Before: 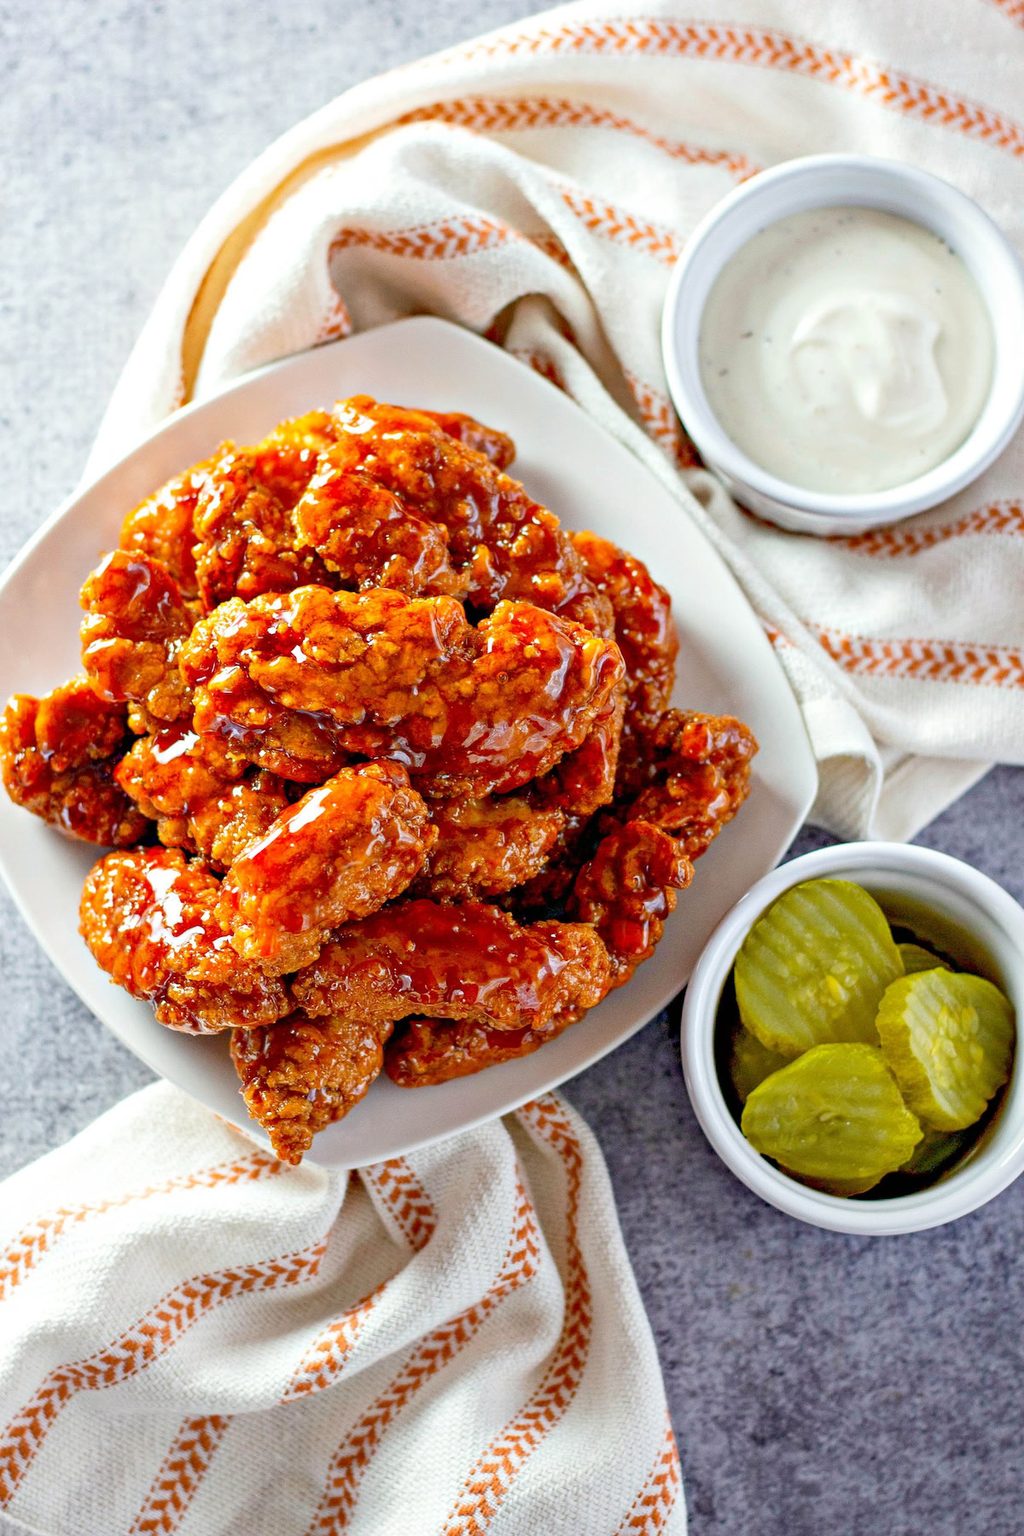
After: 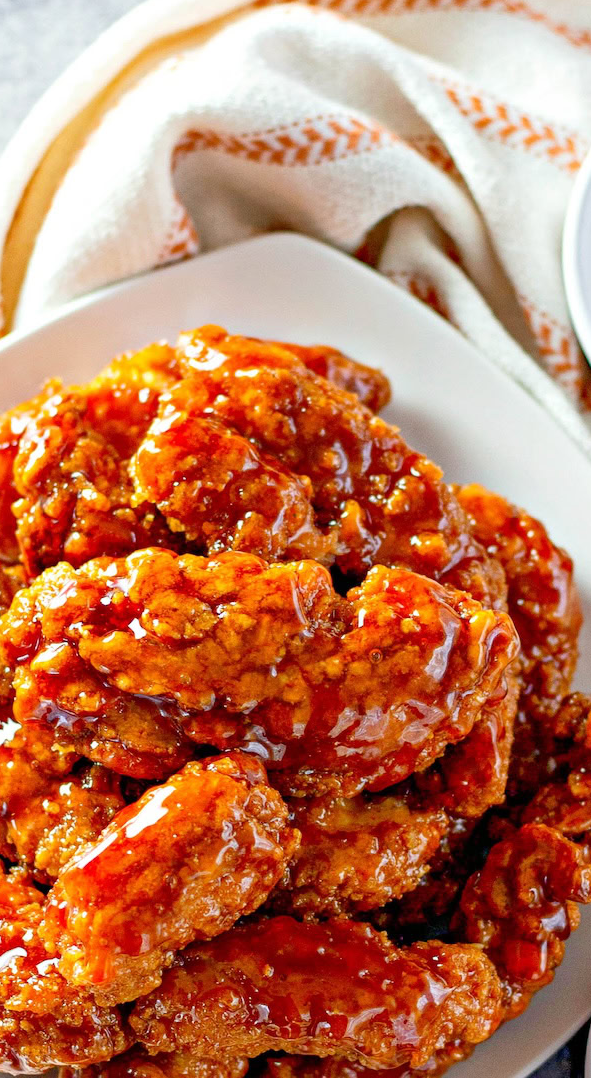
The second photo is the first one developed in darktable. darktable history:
crop: left 17.801%, top 7.707%, right 32.886%, bottom 32.359%
